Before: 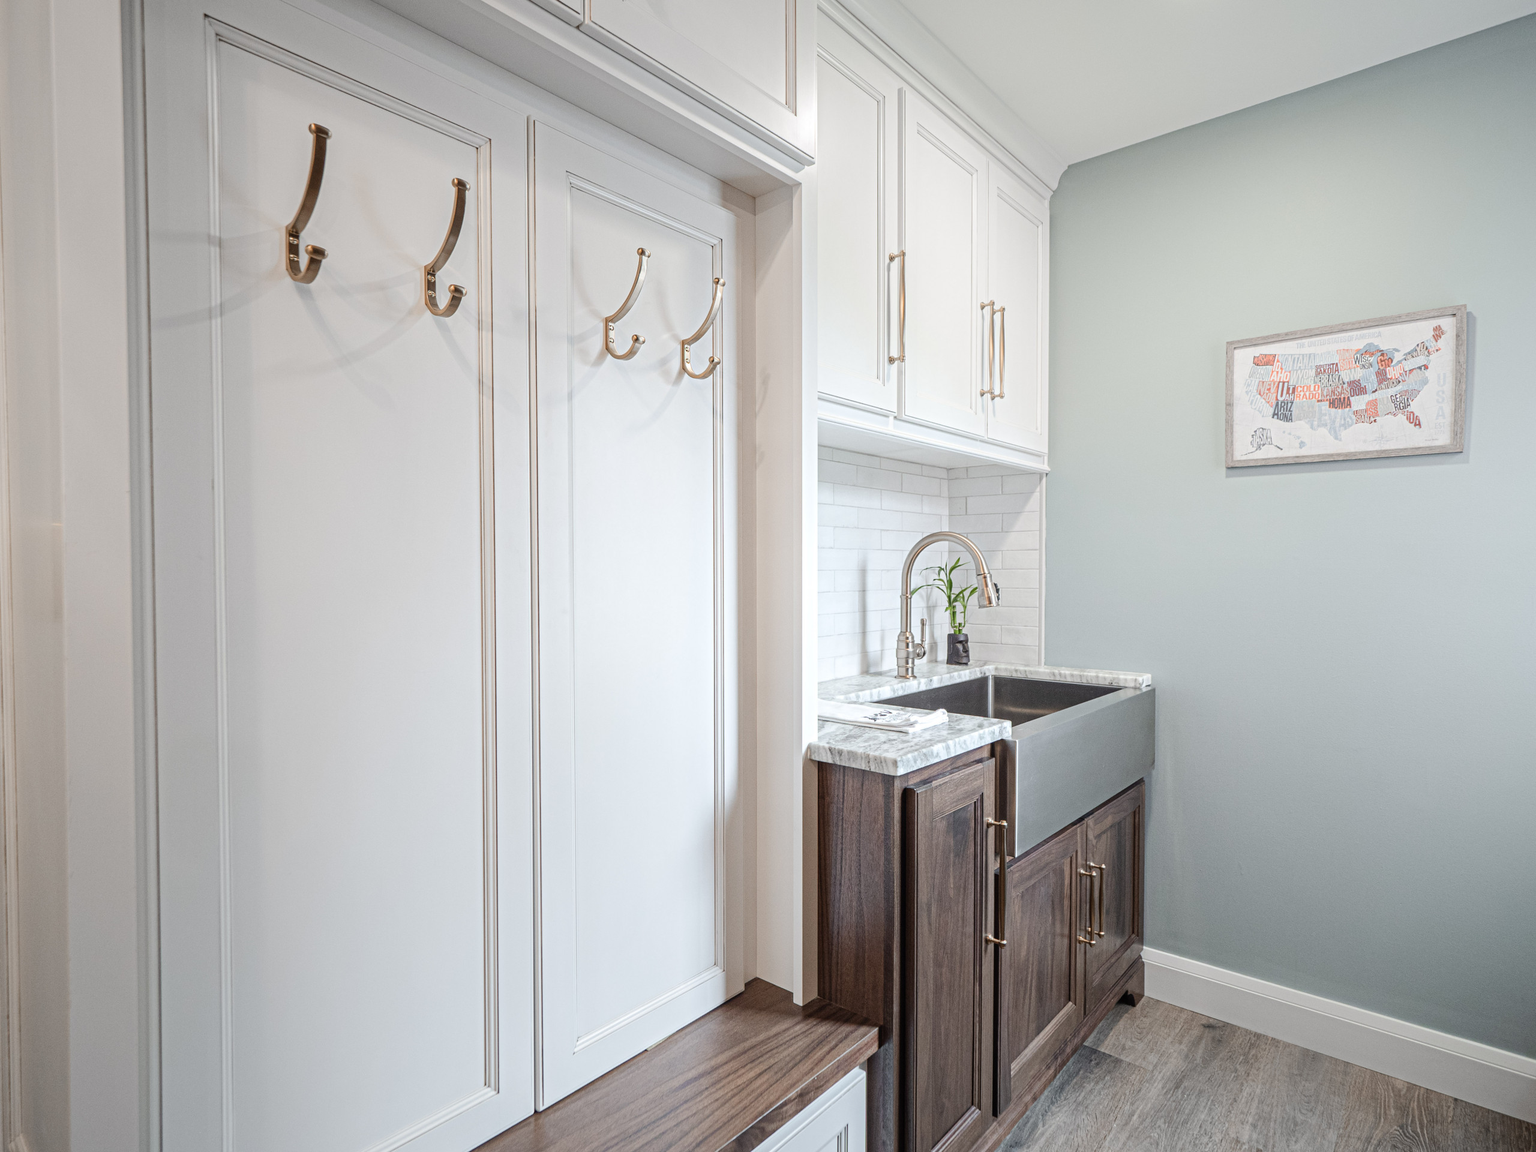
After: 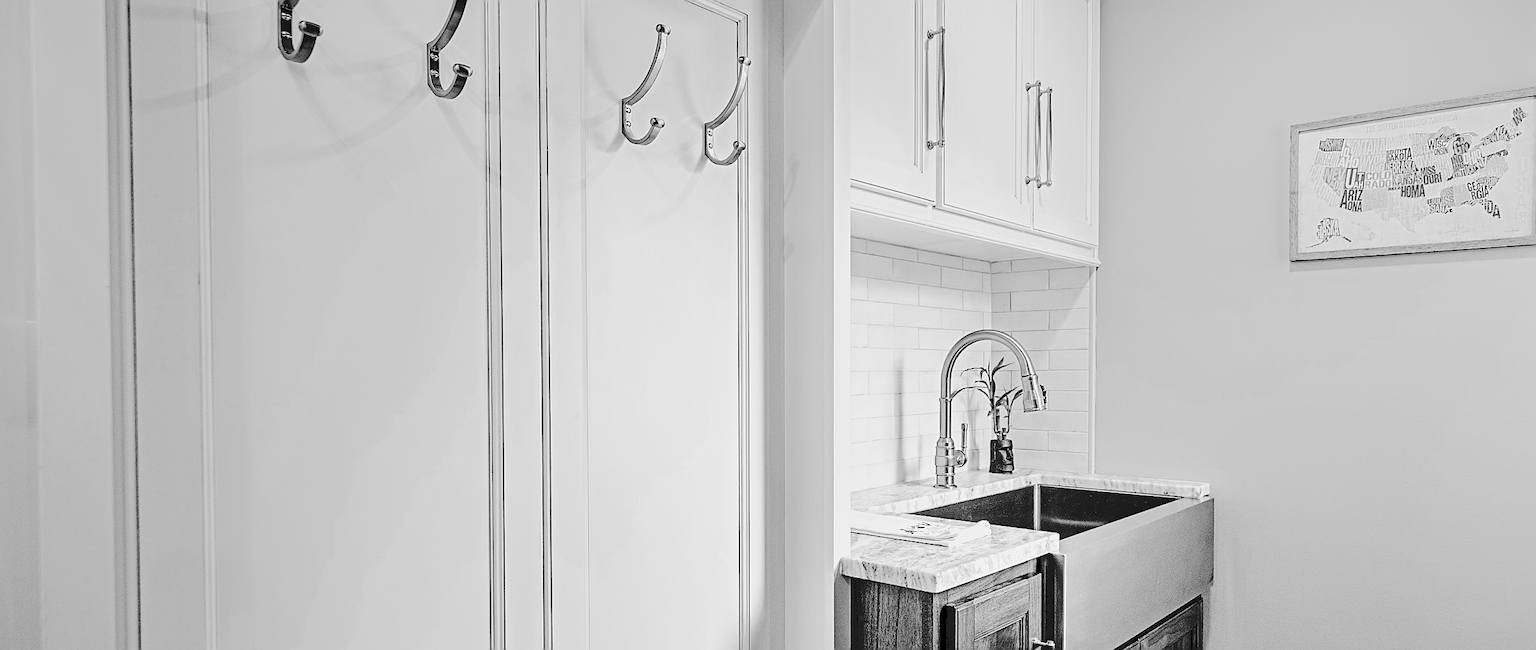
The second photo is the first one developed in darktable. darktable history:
crop: left 1.85%, top 19.624%, right 5.289%, bottom 27.969%
base curve: curves: ch0 [(0, 0) (0.036, 0.025) (0.121, 0.166) (0.206, 0.329) (0.605, 0.79) (1, 1)], preserve colors none
sharpen: radius 1.382, amount 1.246, threshold 0.672
shadows and highlights: shadows 33.71, highlights -47.33, compress 49.84%, soften with gaussian
exposure: black level correction 0.011, exposure -0.483 EV, compensate exposure bias true, compensate highlight preservation false
color zones: curves: ch0 [(0, 0.613) (0.01, 0.613) (0.245, 0.448) (0.498, 0.529) (0.642, 0.665) (0.879, 0.777) (0.99, 0.613)]; ch1 [(0, 0) (0.143, 0) (0.286, 0) (0.429, 0) (0.571, 0) (0.714, 0) (0.857, 0)]
tone curve: curves: ch0 [(0, 0) (0.003, 0.117) (0.011, 0.115) (0.025, 0.116) (0.044, 0.116) (0.069, 0.112) (0.1, 0.113) (0.136, 0.127) (0.177, 0.148) (0.224, 0.191) (0.277, 0.249) (0.335, 0.363) (0.399, 0.479) (0.468, 0.589) (0.543, 0.664) (0.623, 0.733) (0.709, 0.799) (0.801, 0.852) (0.898, 0.914) (1, 1)], color space Lab, independent channels, preserve colors none
